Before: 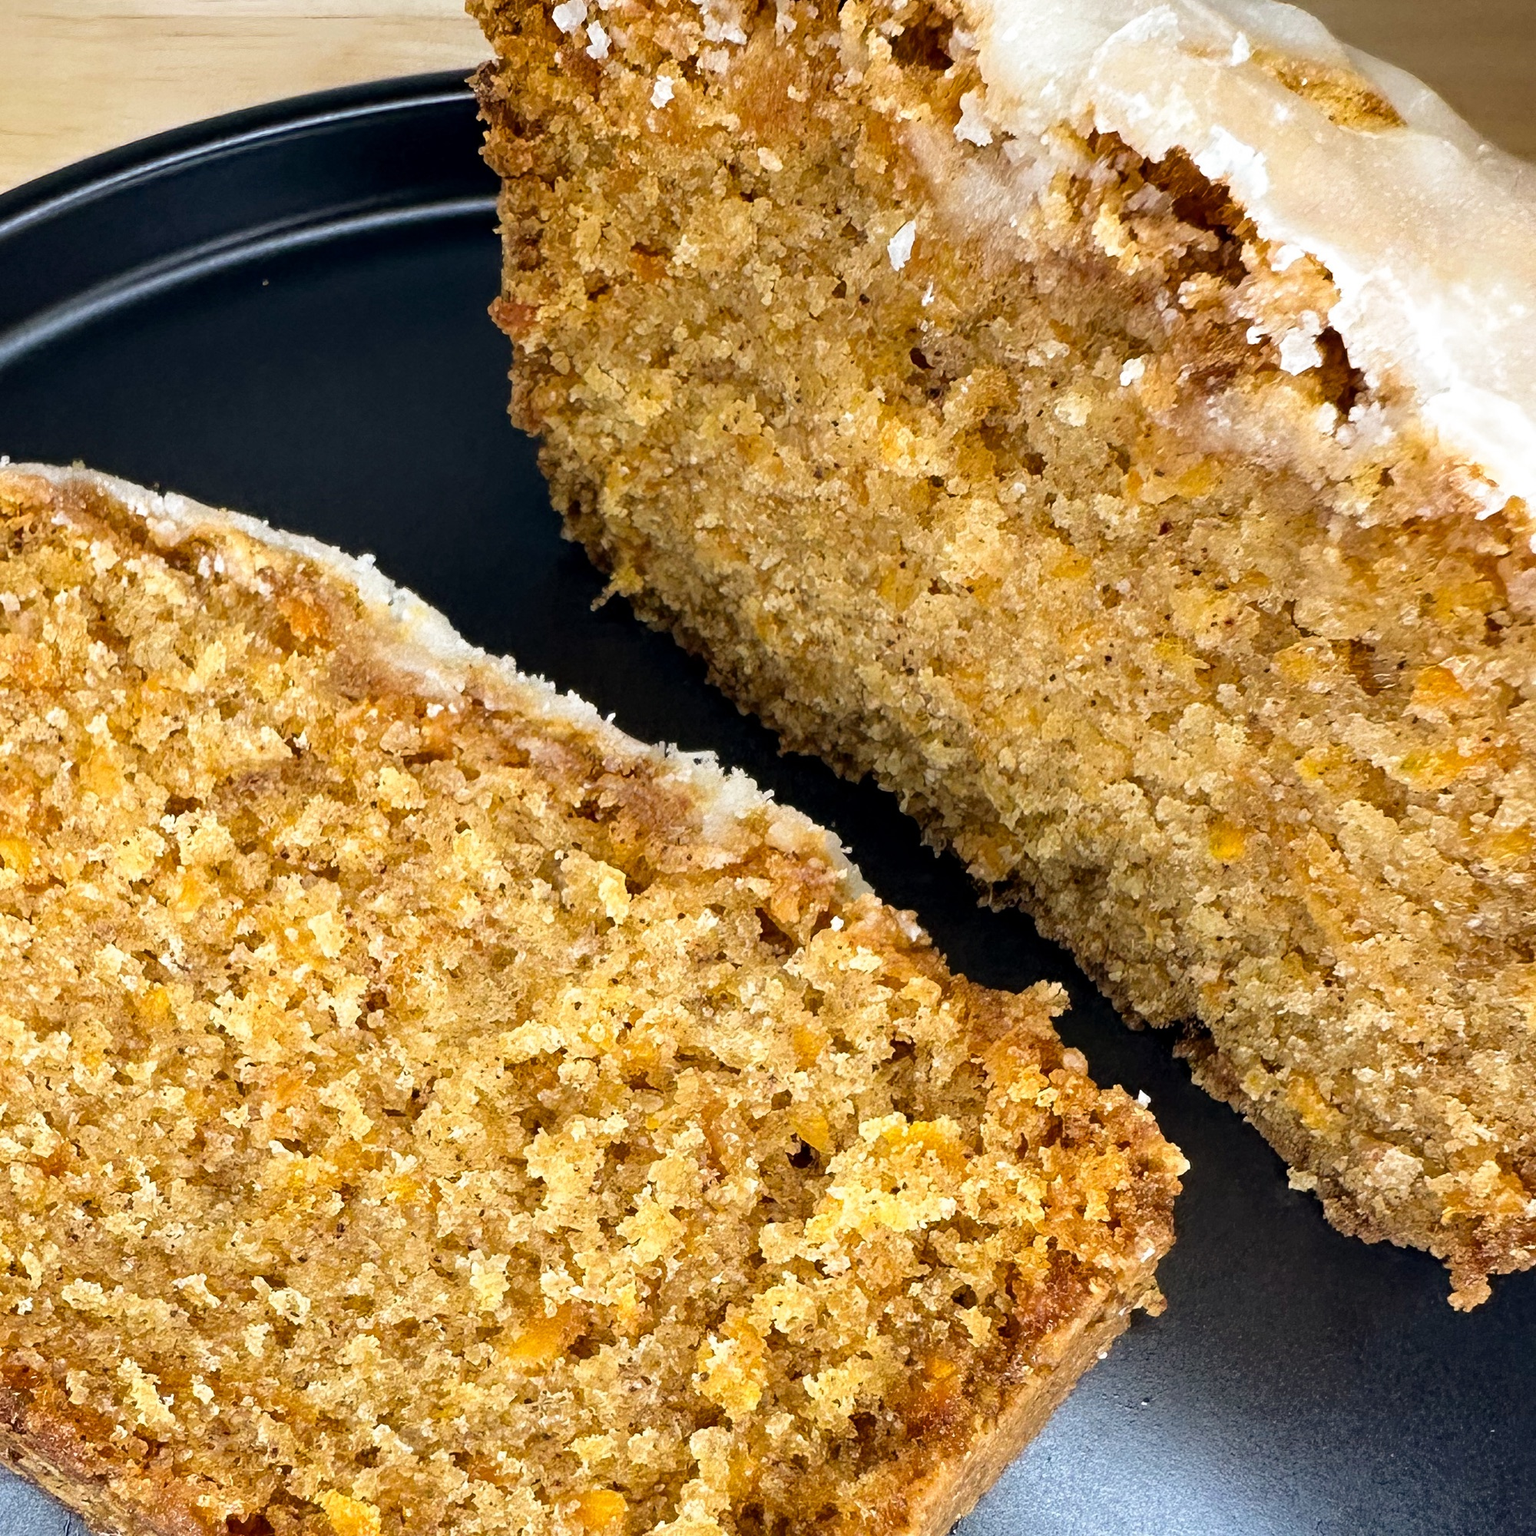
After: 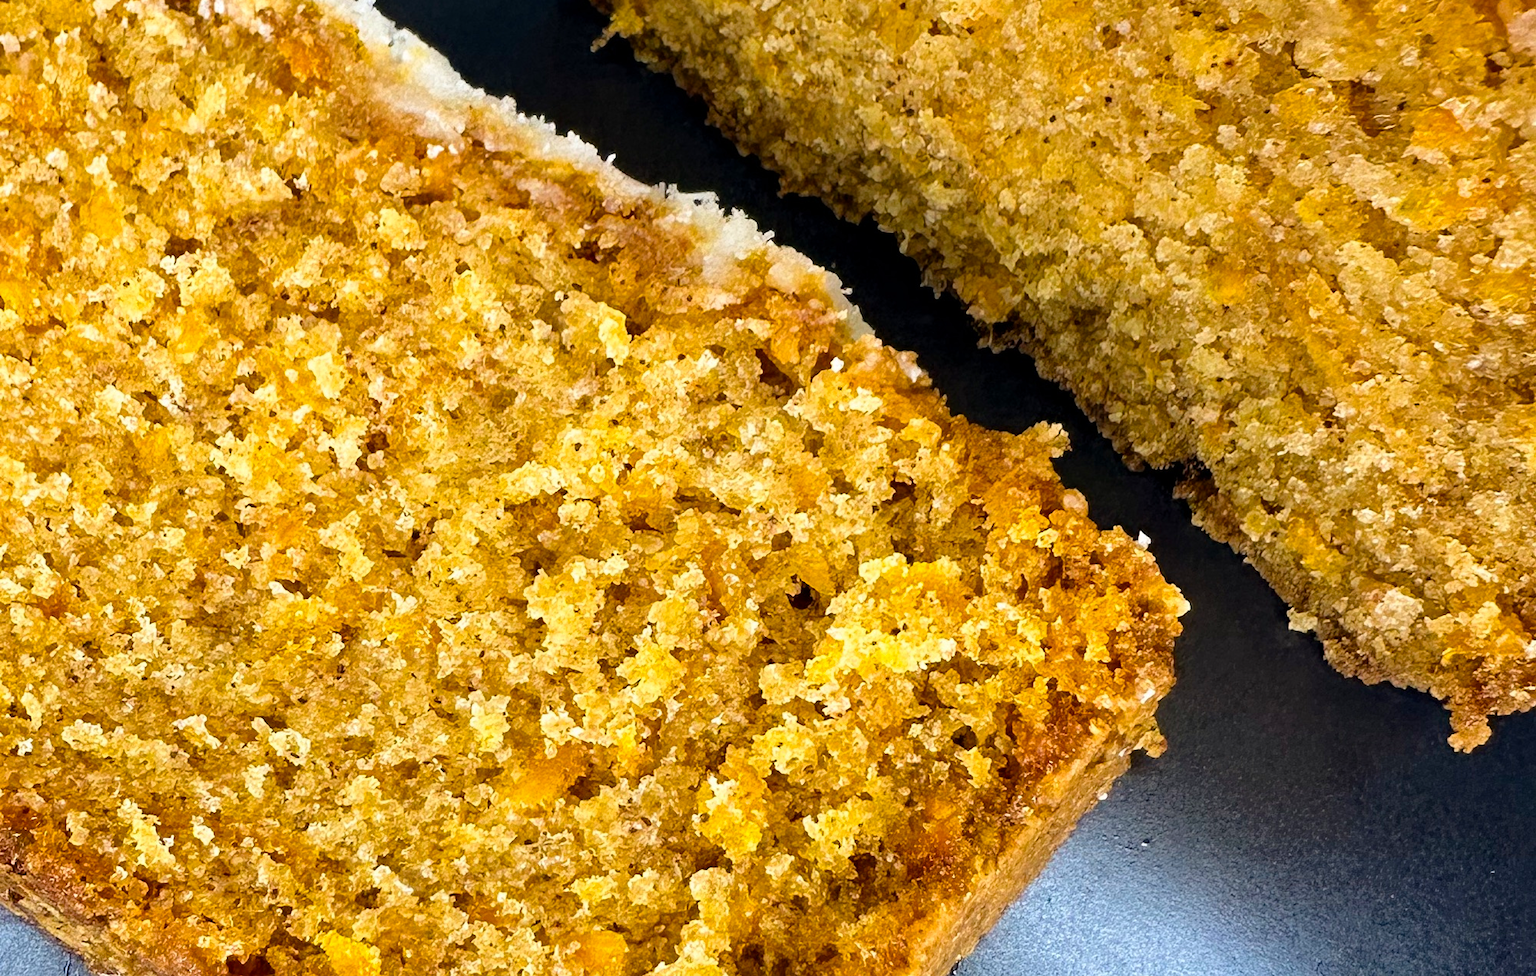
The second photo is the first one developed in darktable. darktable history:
color balance rgb: perceptual saturation grading › global saturation 20%, global vibrance 20%
crop and rotate: top 36.435%
